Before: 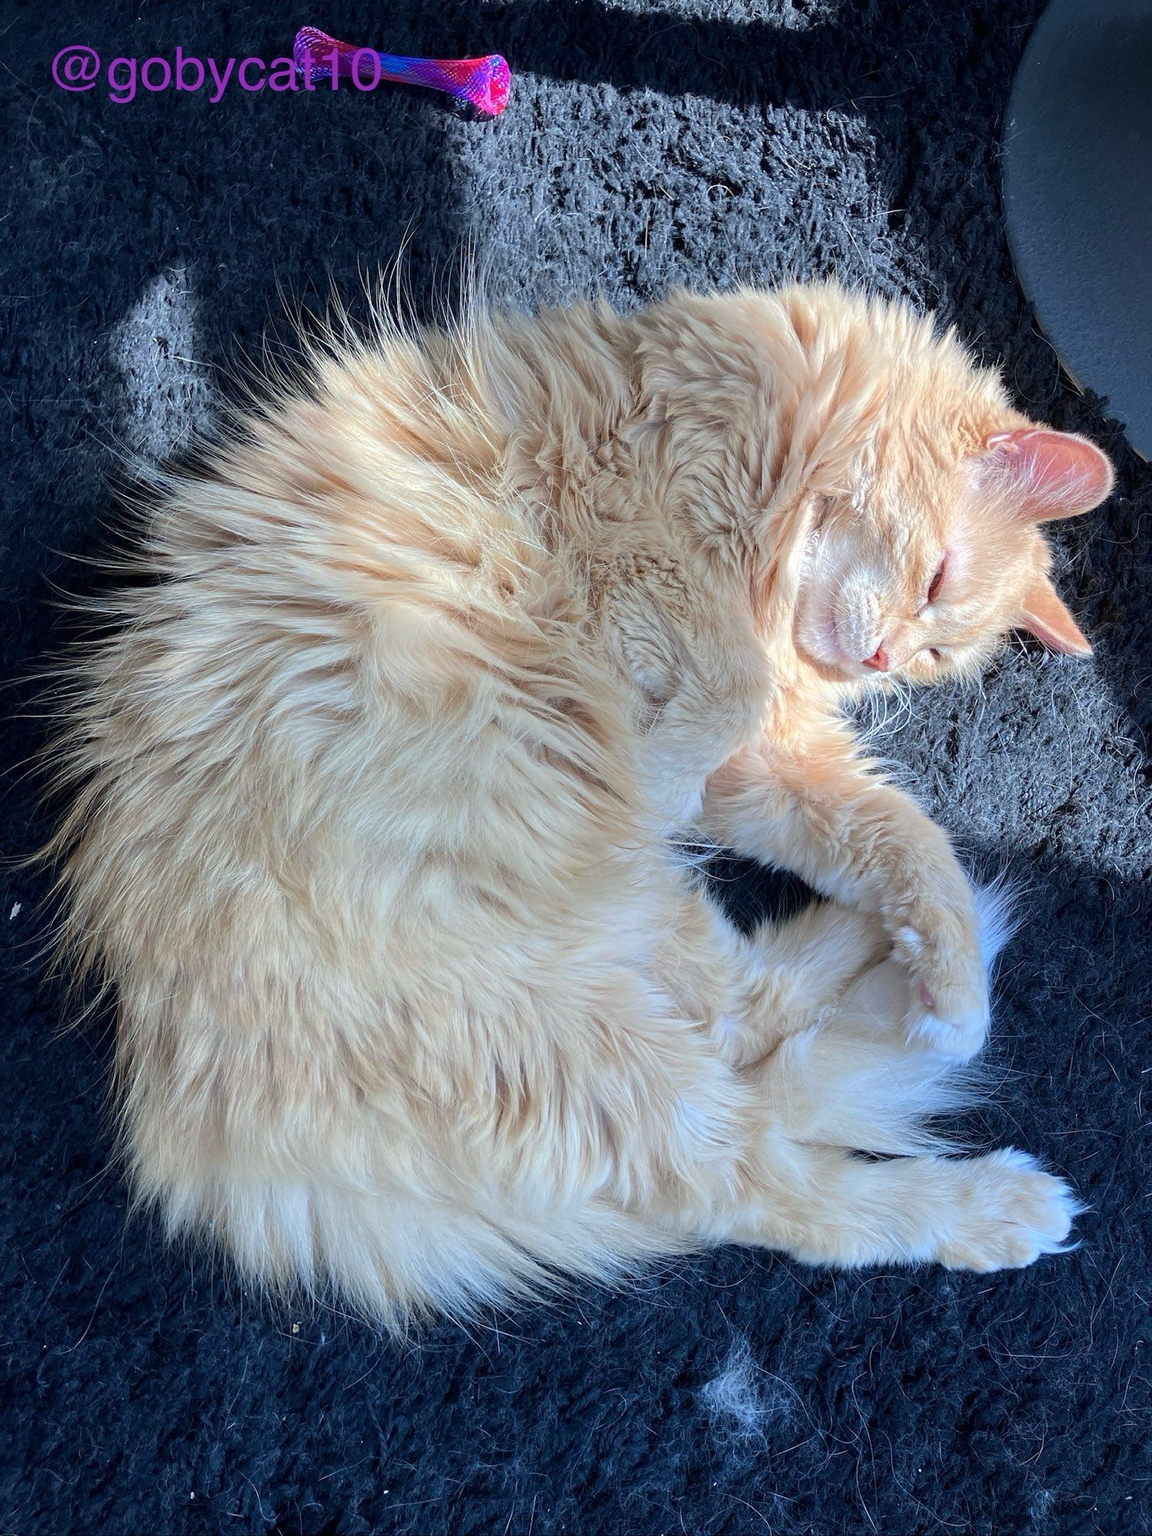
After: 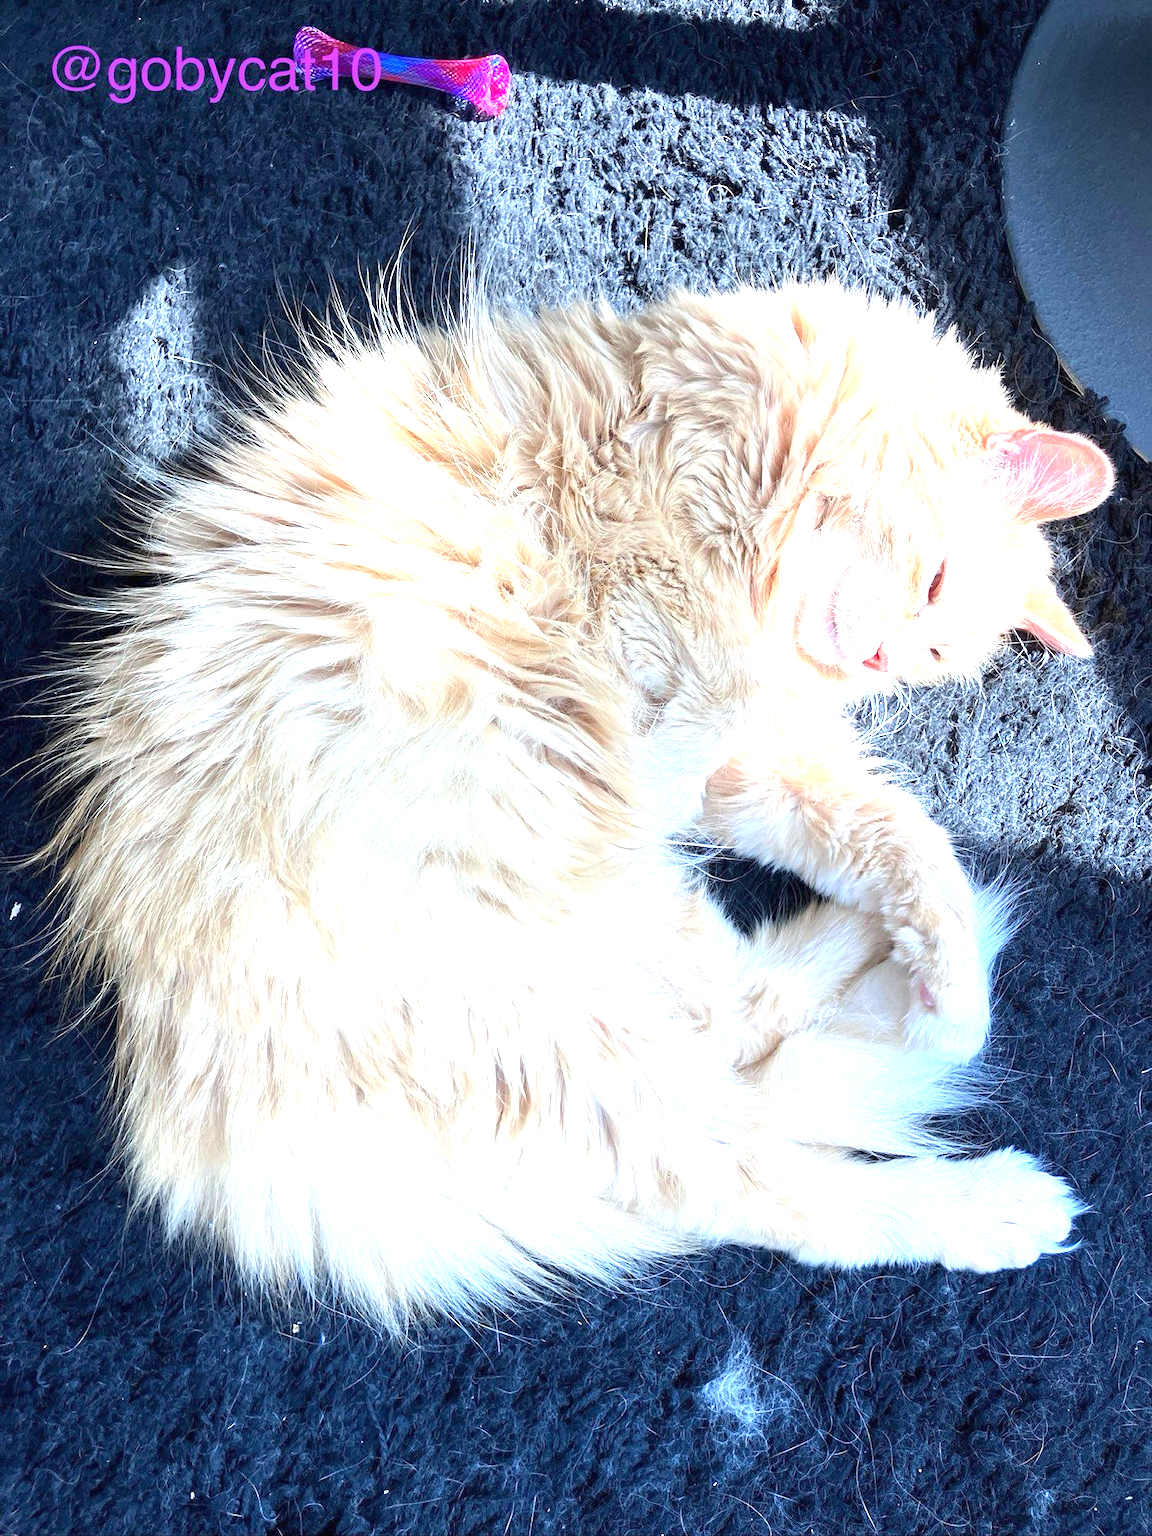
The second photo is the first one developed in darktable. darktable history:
exposure: black level correction 0, exposure 1.39 EV, compensate highlight preservation false
